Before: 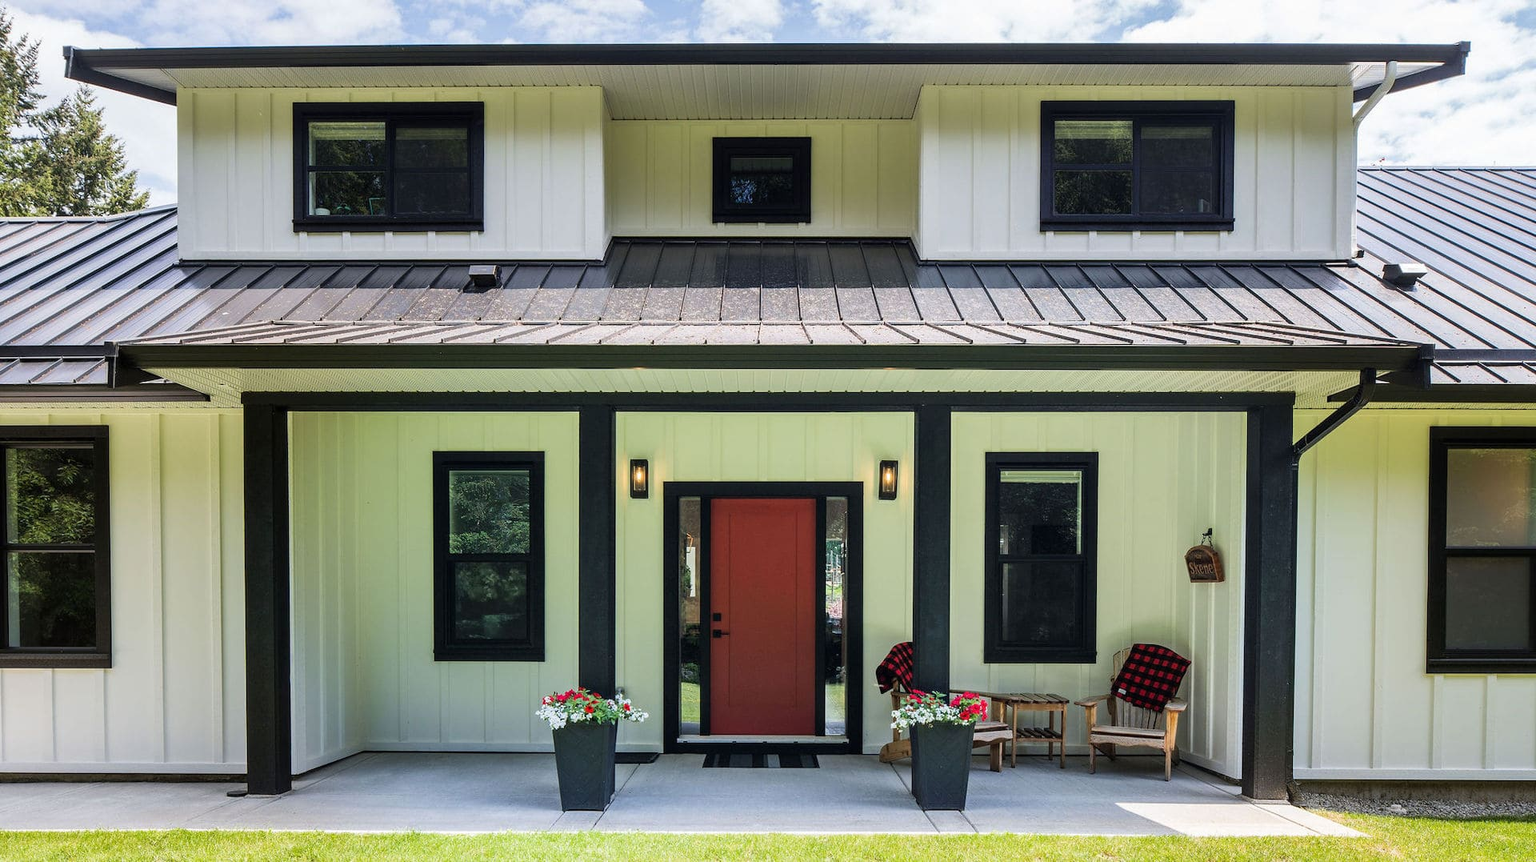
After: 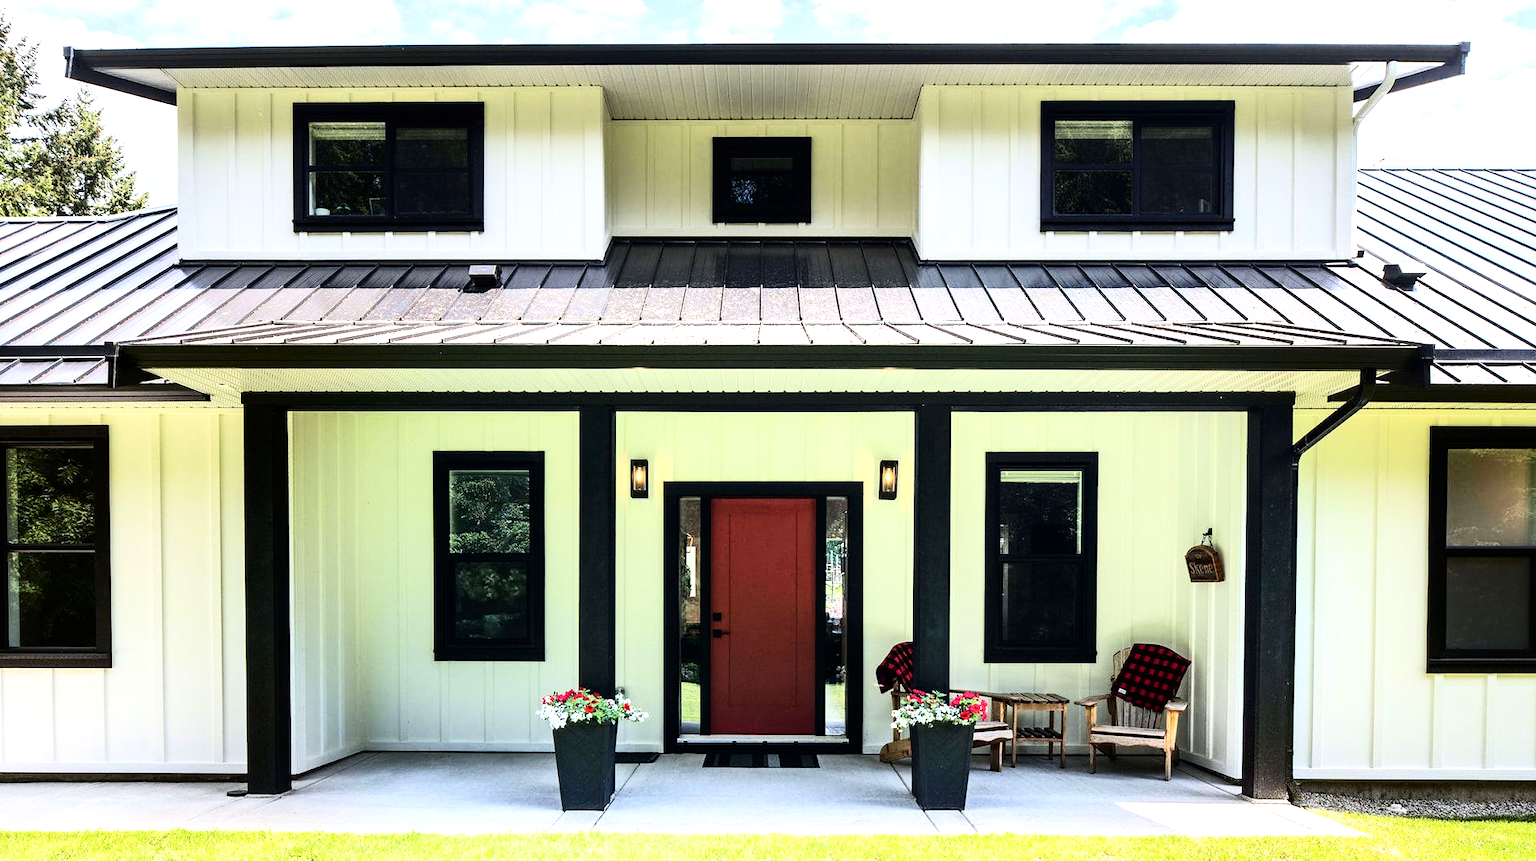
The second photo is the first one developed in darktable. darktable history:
contrast brightness saturation: contrast 0.278
tone equalizer: -8 EV -0.716 EV, -7 EV -0.687 EV, -6 EV -0.639 EV, -5 EV -0.403 EV, -3 EV 0.386 EV, -2 EV 0.6 EV, -1 EV 0.696 EV, +0 EV 0.763 EV
